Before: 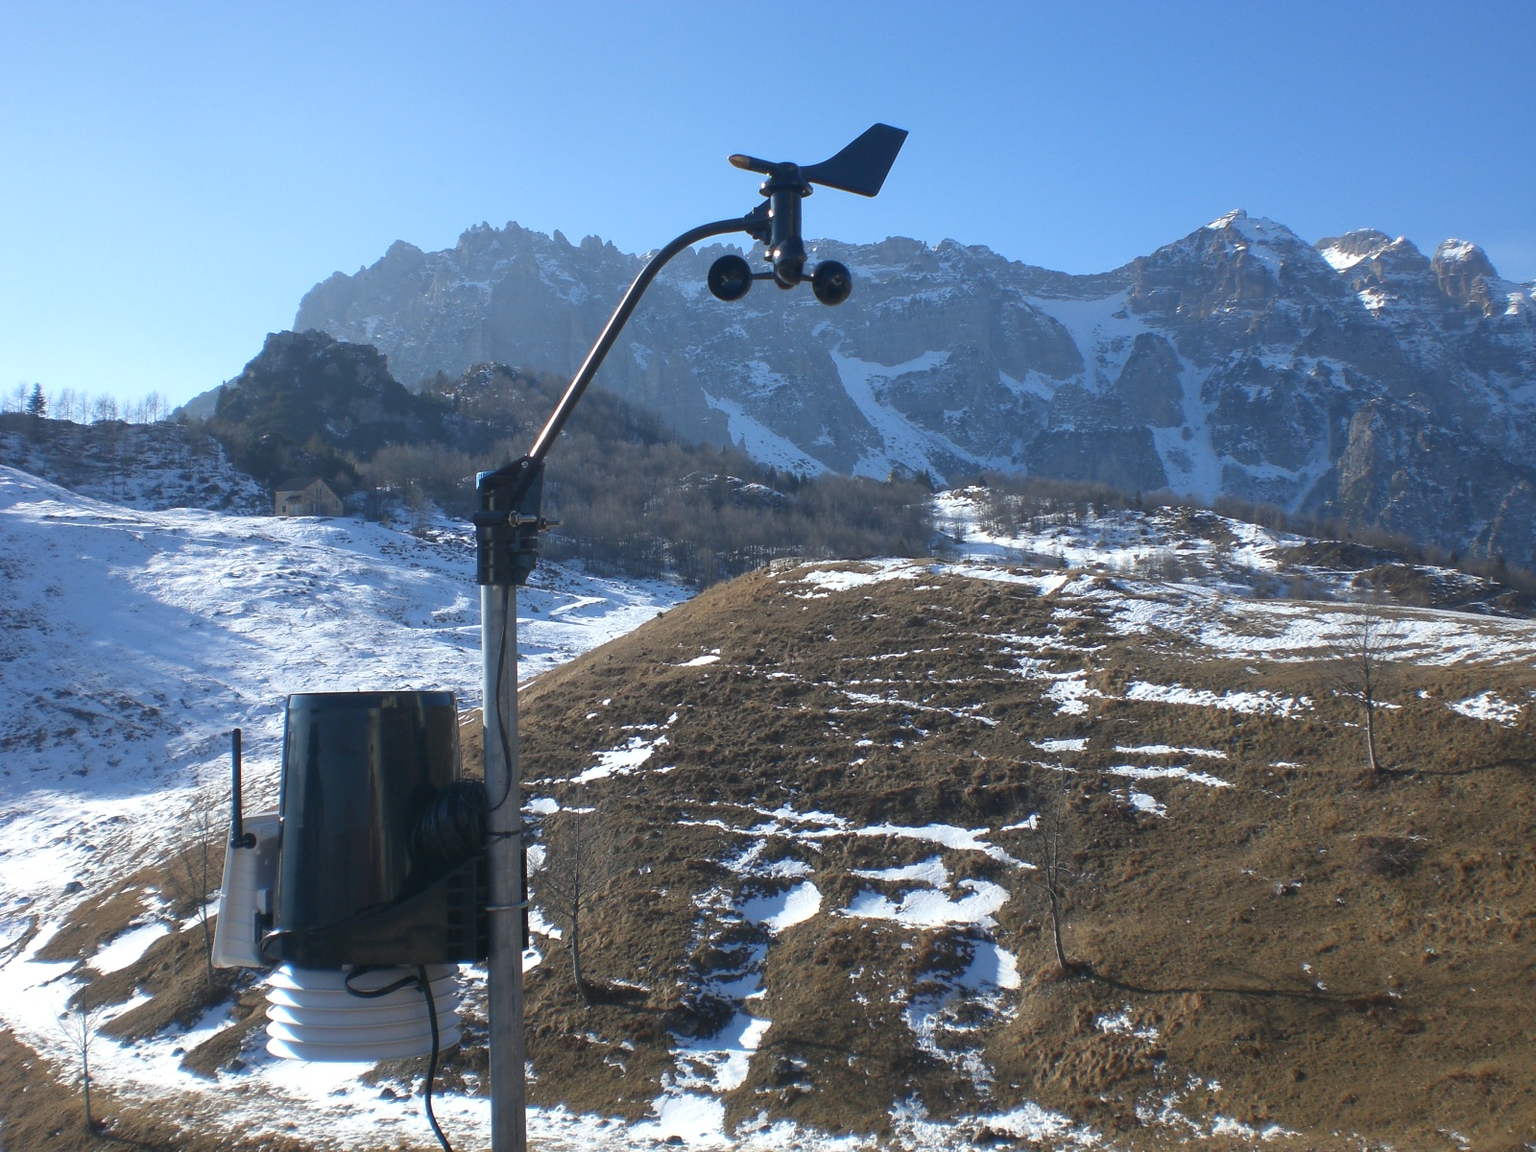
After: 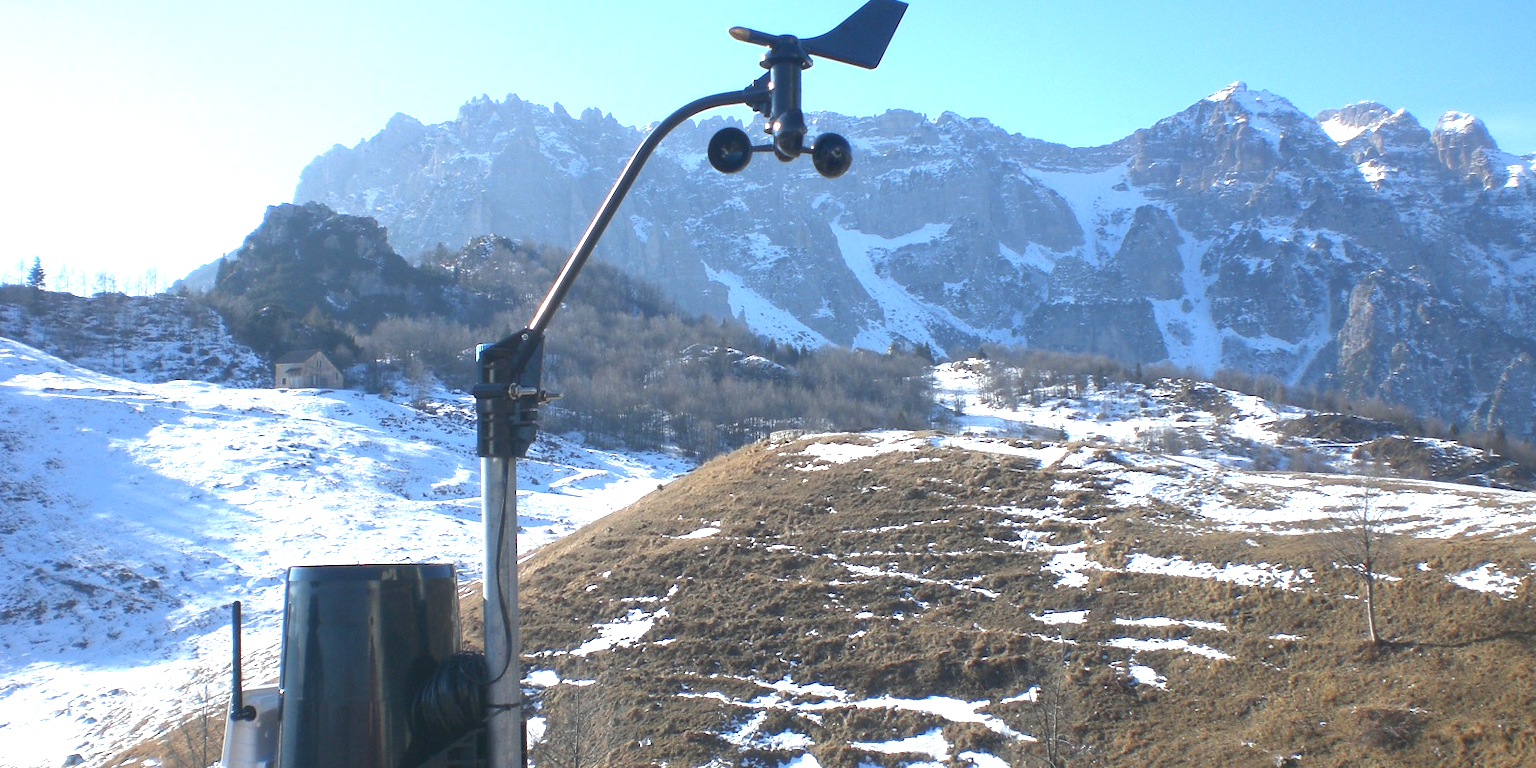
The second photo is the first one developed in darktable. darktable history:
exposure: exposure 1.089 EV, compensate highlight preservation false
crop: top 11.166%, bottom 22.168%
